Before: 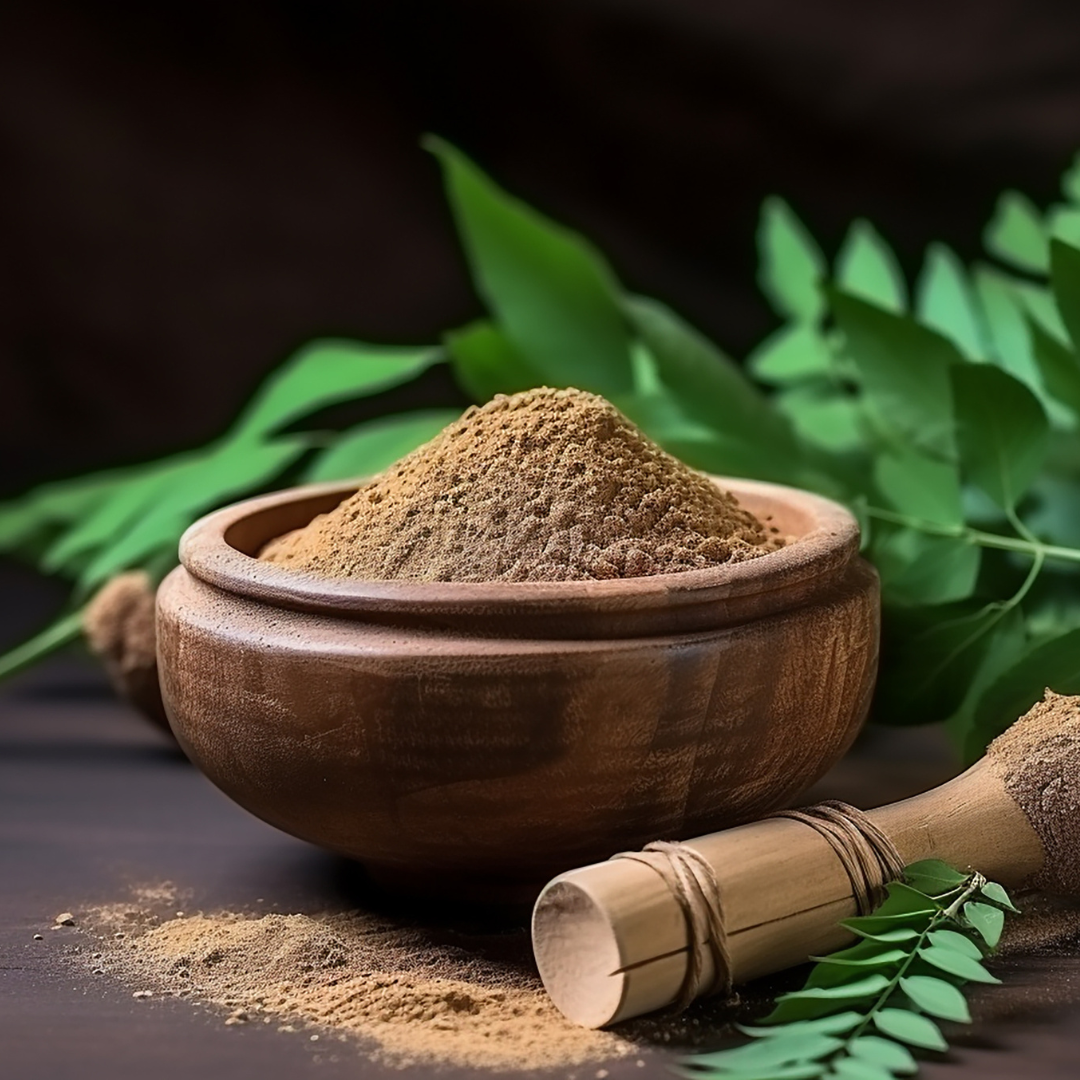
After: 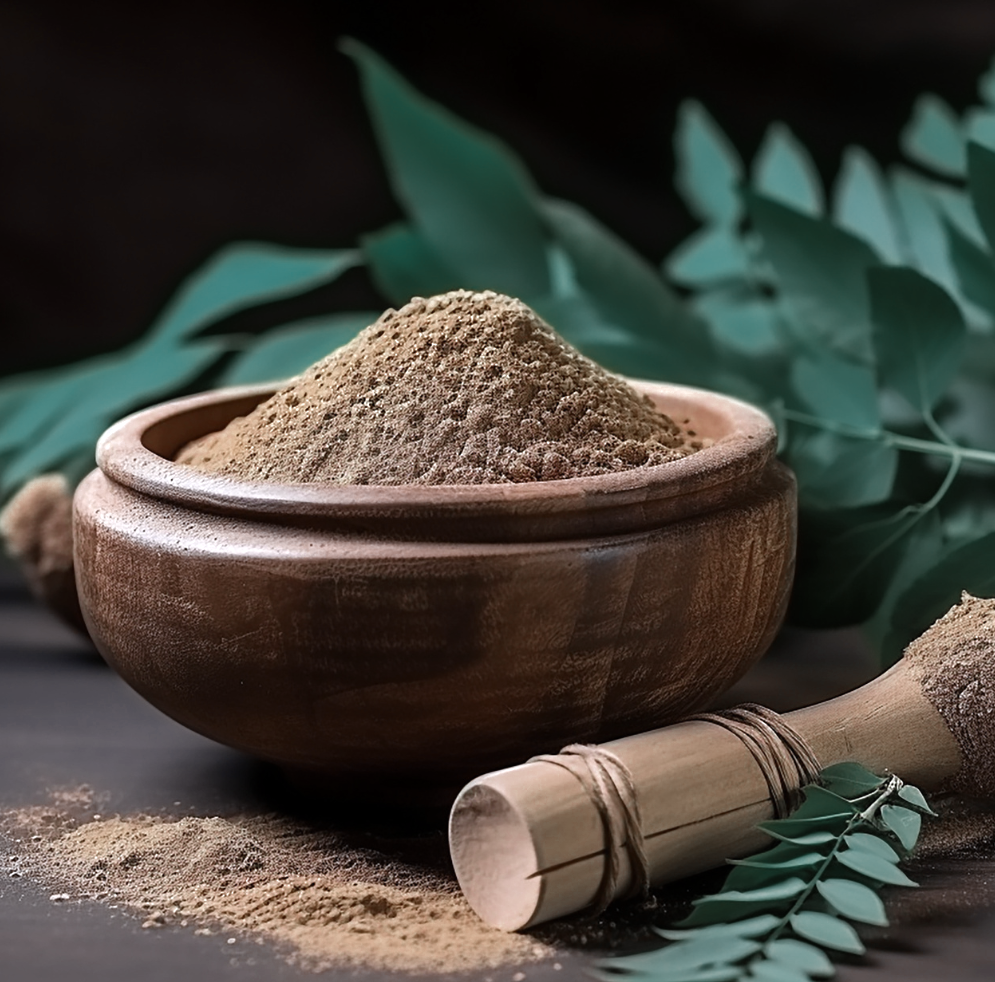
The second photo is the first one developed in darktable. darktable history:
tone equalizer: -8 EV -0.445 EV, -7 EV -0.364 EV, -6 EV -0.354 EV, -5 EV -0.258 EV, -3 EV 0.194 EV, -2 EV 0.319 EV, -1 EV 0.387 EV, +0 EV 0.412 EV
crop and rotate: left 7.866%, top 9.062%
color calibration: illuminant as shot in camera, x 0.358, y 0.373, temperature 4628.91 K
color zones: curves: ch0 [(0, 0.5) (0.125, 0.4) (0.25, 0.5) (0.375, 0.4) (0.5, 0.4) (0.625, 0.35) (0.75, 0.35) (0.875, 0.5)]; ch1 [(0, 0.35) (0.125, 0.45) (0.25, 0.35) (0.375, 0.35) (0.5, 0.35) (0.625, 0.35) (0.75, 0.45) (0.875, 0.35)]; ch2 [(0, 0.6) (0.125, 0.5) (0.25, 0.5) (0.375, 0.6) (0.5, 0.6) (0.625, 0.5) (0.75, 0.5) (0.875, 0.5)], mix 100.1%
